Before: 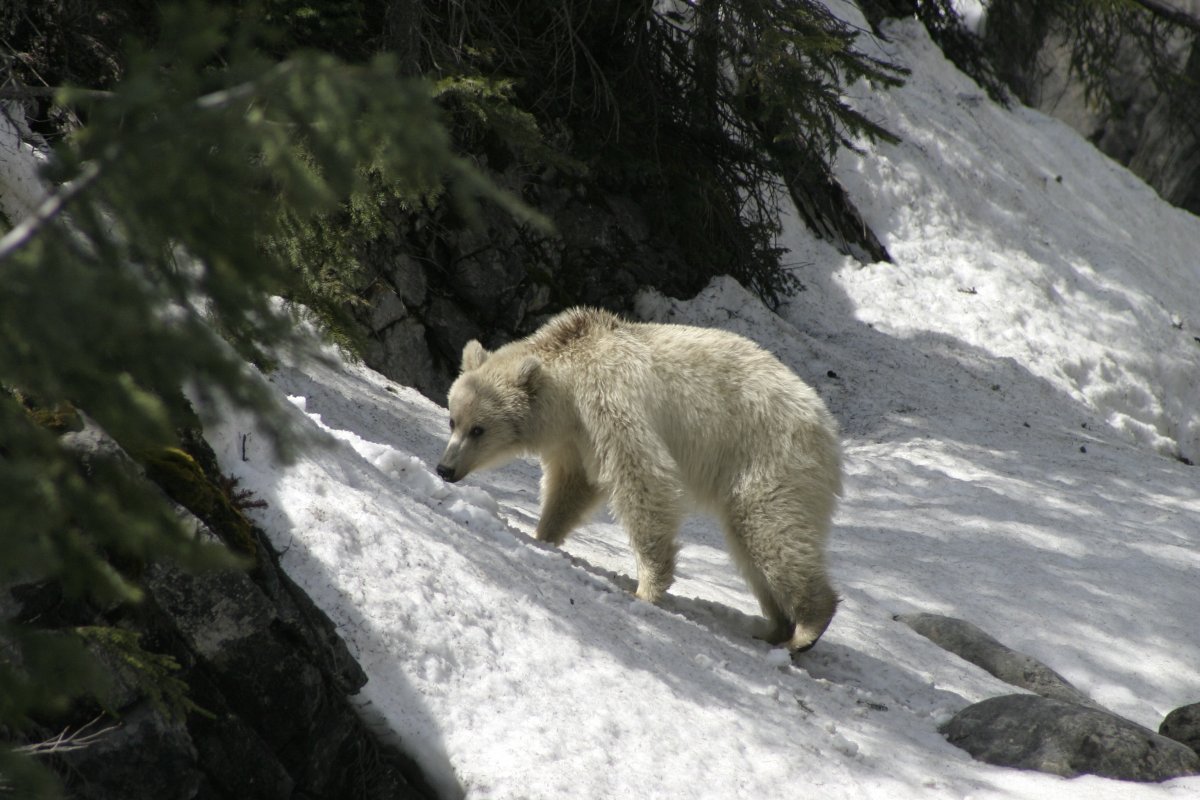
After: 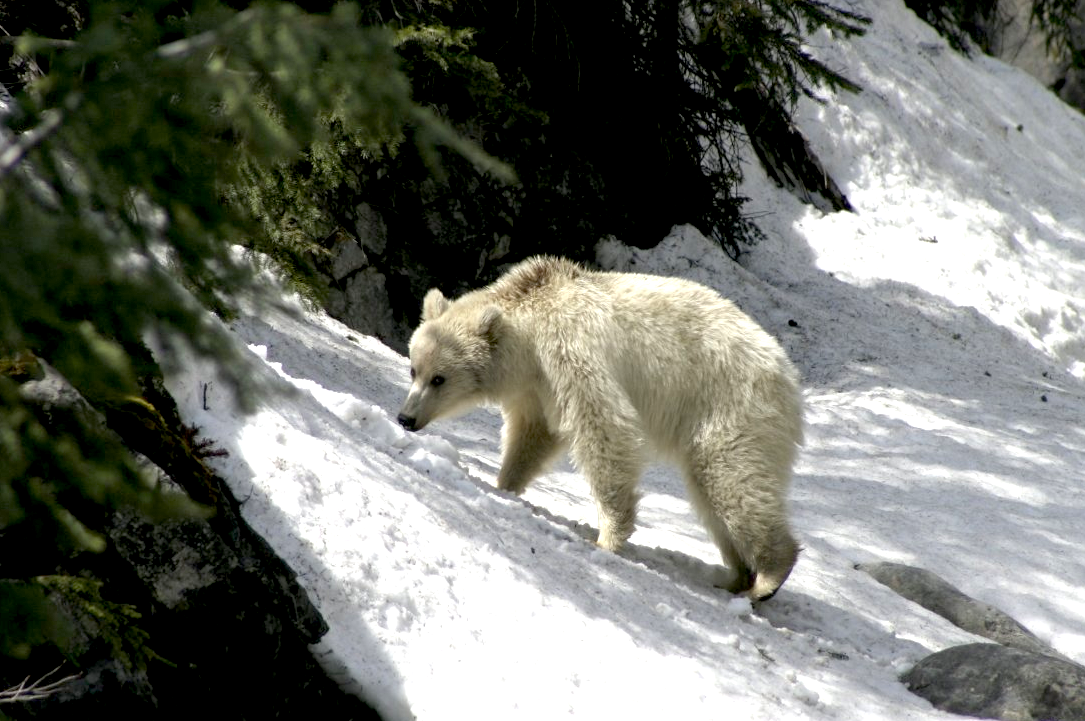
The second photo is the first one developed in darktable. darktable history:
crop: left 3.255%, top 6.465%, right 6.263%, bottom 3.324%
exposure: black level correction 0.012, exposure 0.699 EV, compensate highlight preservation false
